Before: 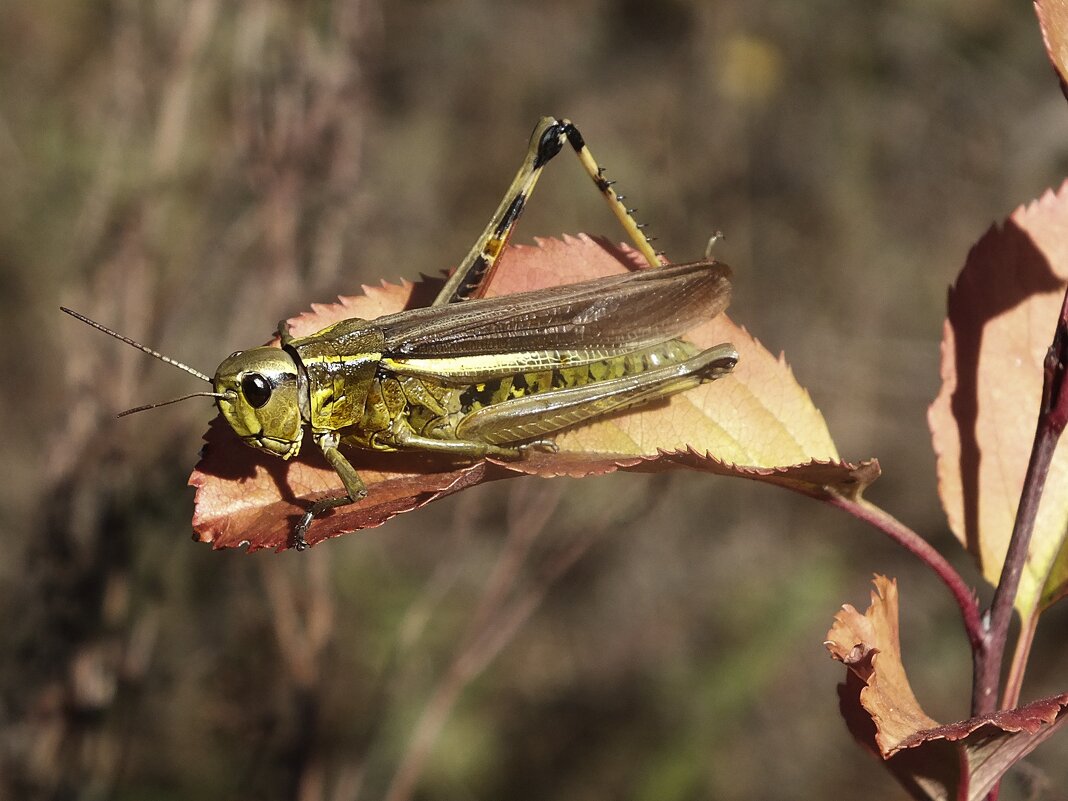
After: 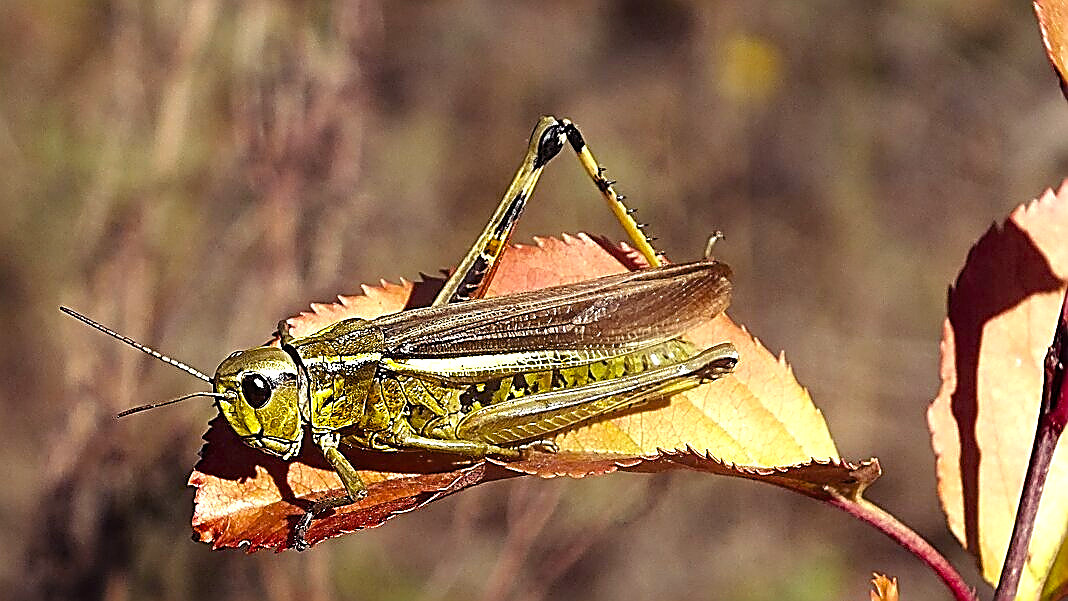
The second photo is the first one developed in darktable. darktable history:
tone equalizer: -8 EV -0.387 EV, -7 EV -0.363 EV, -6 EV -0.366 EV, -5 EV -0.204 EV, -3 EV 0.21 EV, -2 EV 0.357 EV, -1 EV 0.393 EV, +0 EV 0.419 EV
crop: bottom 24.875%
sharpen: amount 1.996
color balance rgb: shadows lift › luminance 0.642%, shadows lift › chroma 6.891%, shadows lift › hue 301.31°, perceptual saturation grading › global saturation 19.648%, perceptual brilliance grading › global brilliance 9.656%, perceptual brilliance grading › shadows 14.729%, global vibrance 16.047%, saturation formula JzAzBz (2021)
